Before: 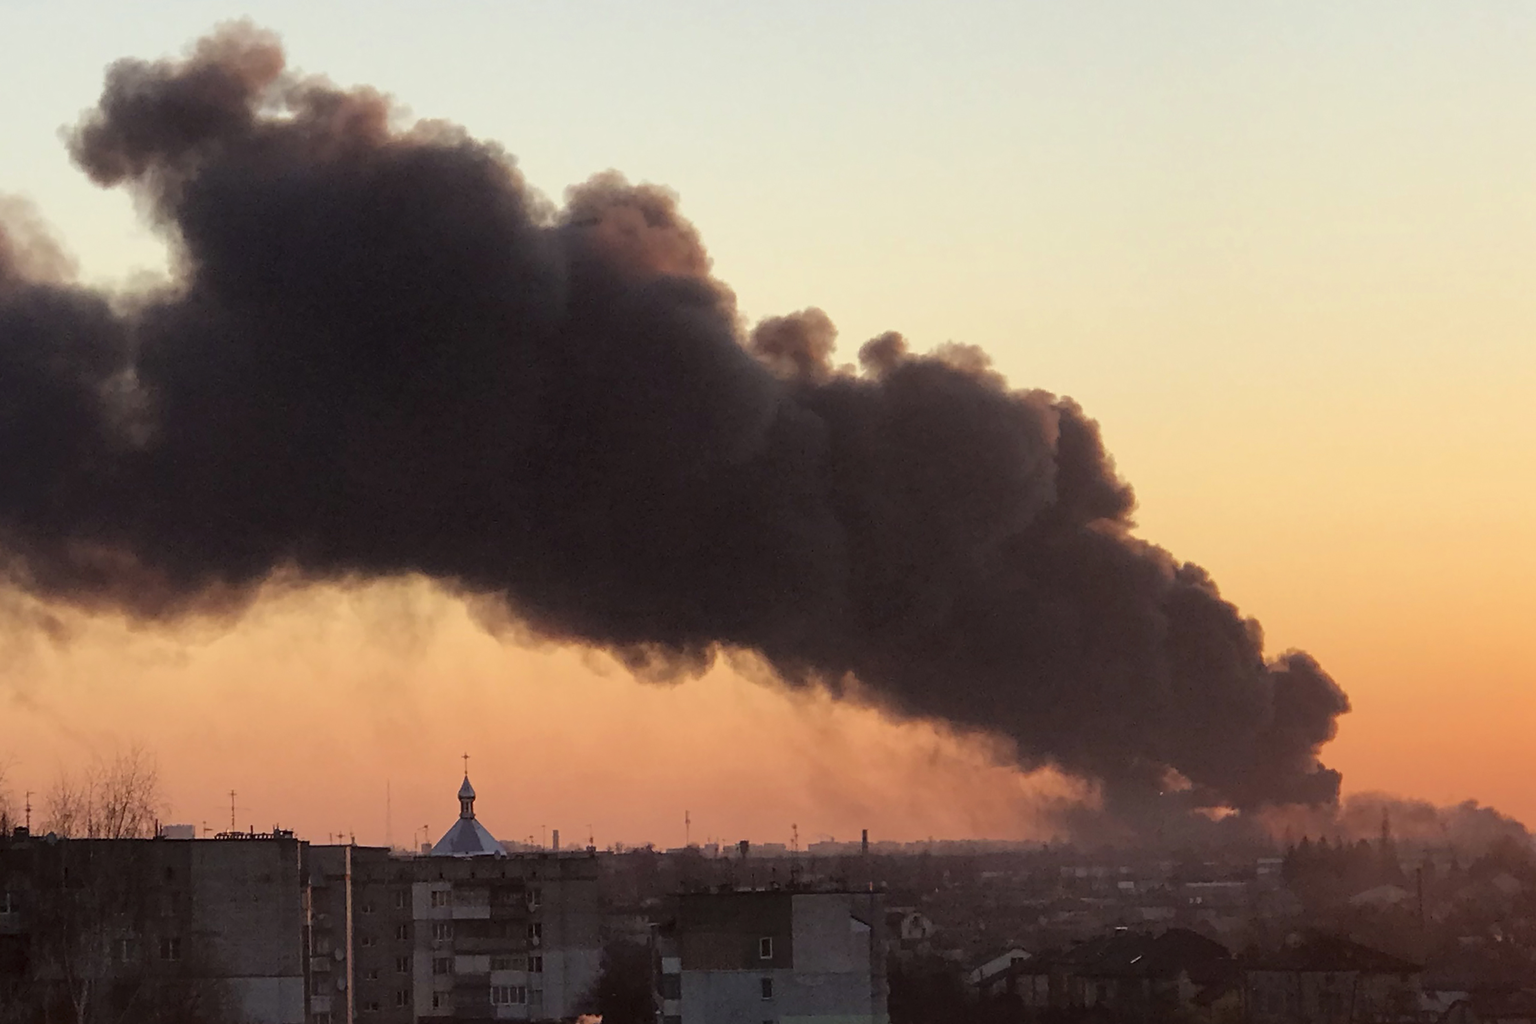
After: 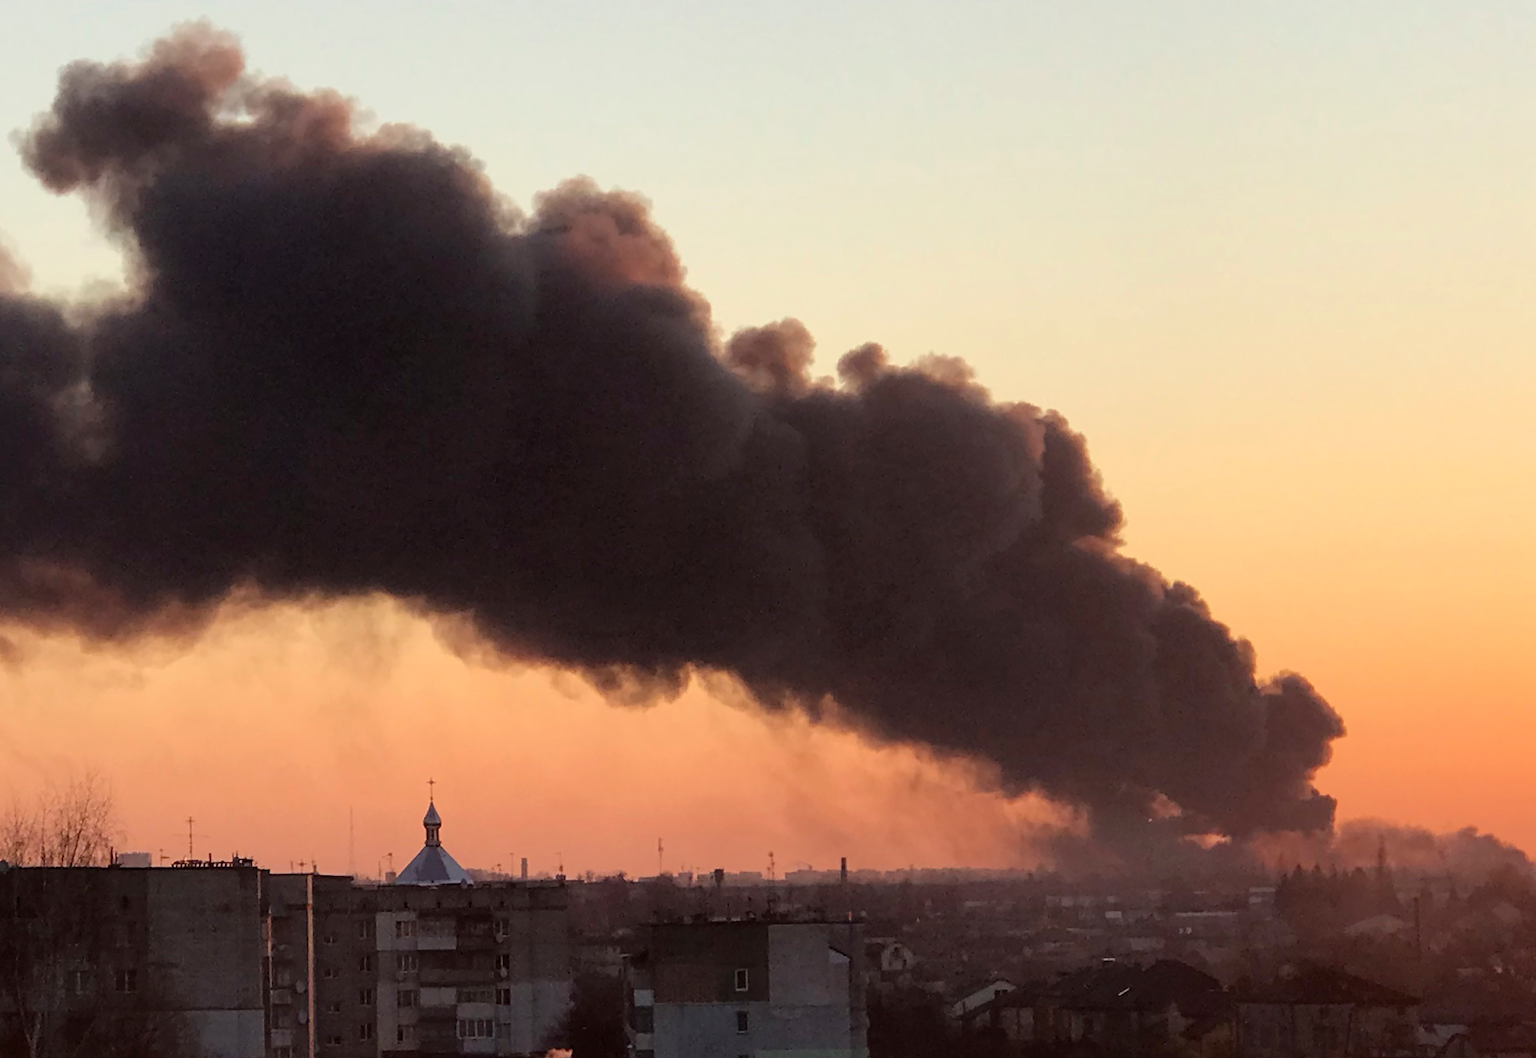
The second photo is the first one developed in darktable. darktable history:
crop and rotate: left 3.205%
contrast brightness saturation: saturation -0.032
